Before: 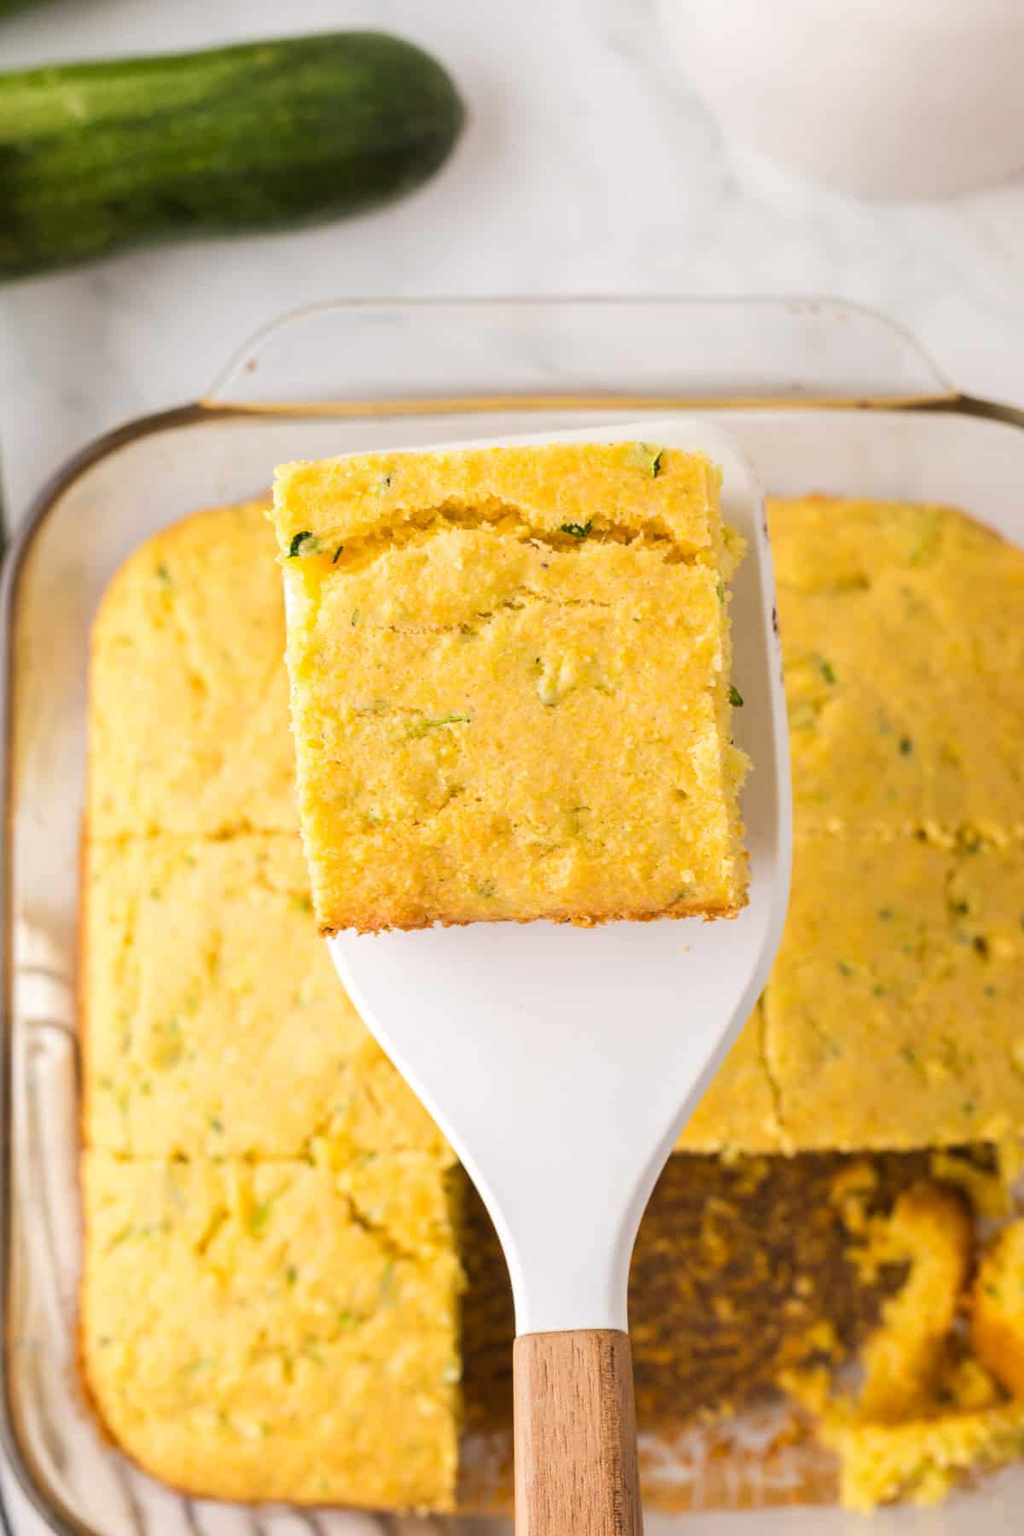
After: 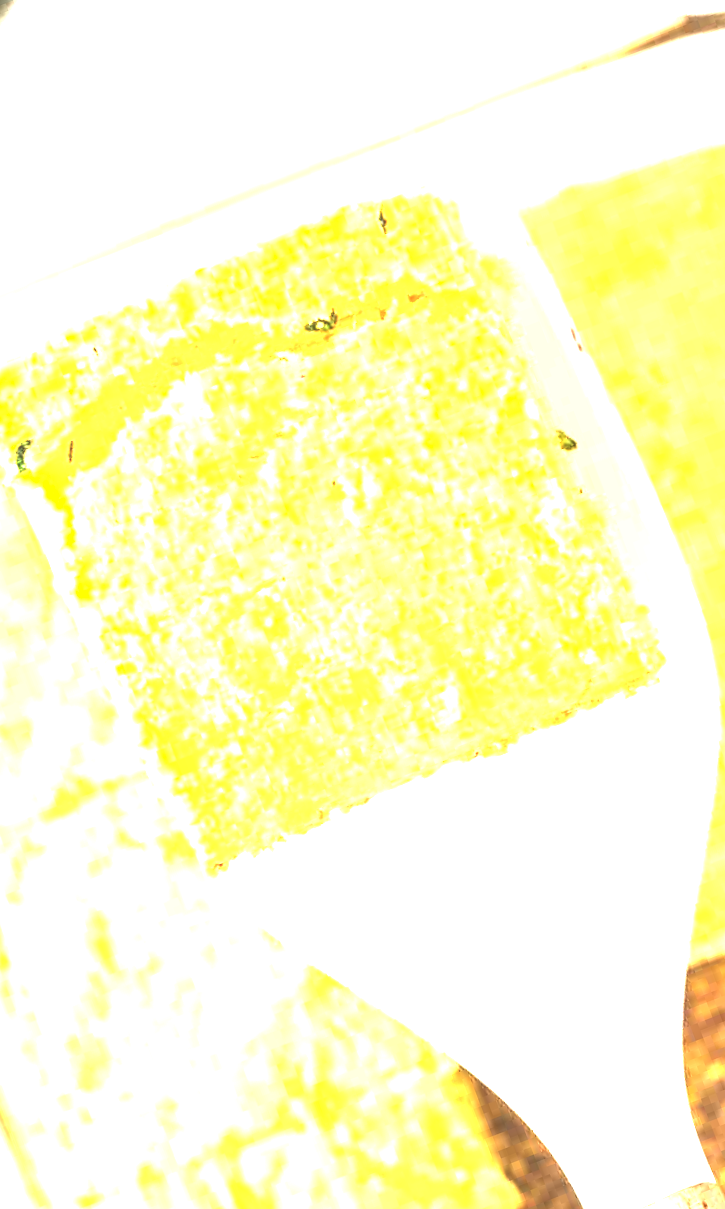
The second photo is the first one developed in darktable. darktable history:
local contrast: on, module defaults
crop and rotate: angle 21.02°, left 6.982%, right 4.098%, bottom 1.089%
exposure: black level correction 0, exposure 1.458 EV, compensate exposure bias true, compensate highlight preservation false
tone equalizer: -8 EV -1.11 EV, -7 EV -0.975 EV, -6 EV -0.899 EV, -5 EV -0.596 EV, -3 EV 0.583 EV, -2 EV 0.891 EV, -1 EV 1.01 EV, +0 EV 1.06 EV, edges refinement/feathering 500, mask exposure compensation -1.57 EV, preserve details no
